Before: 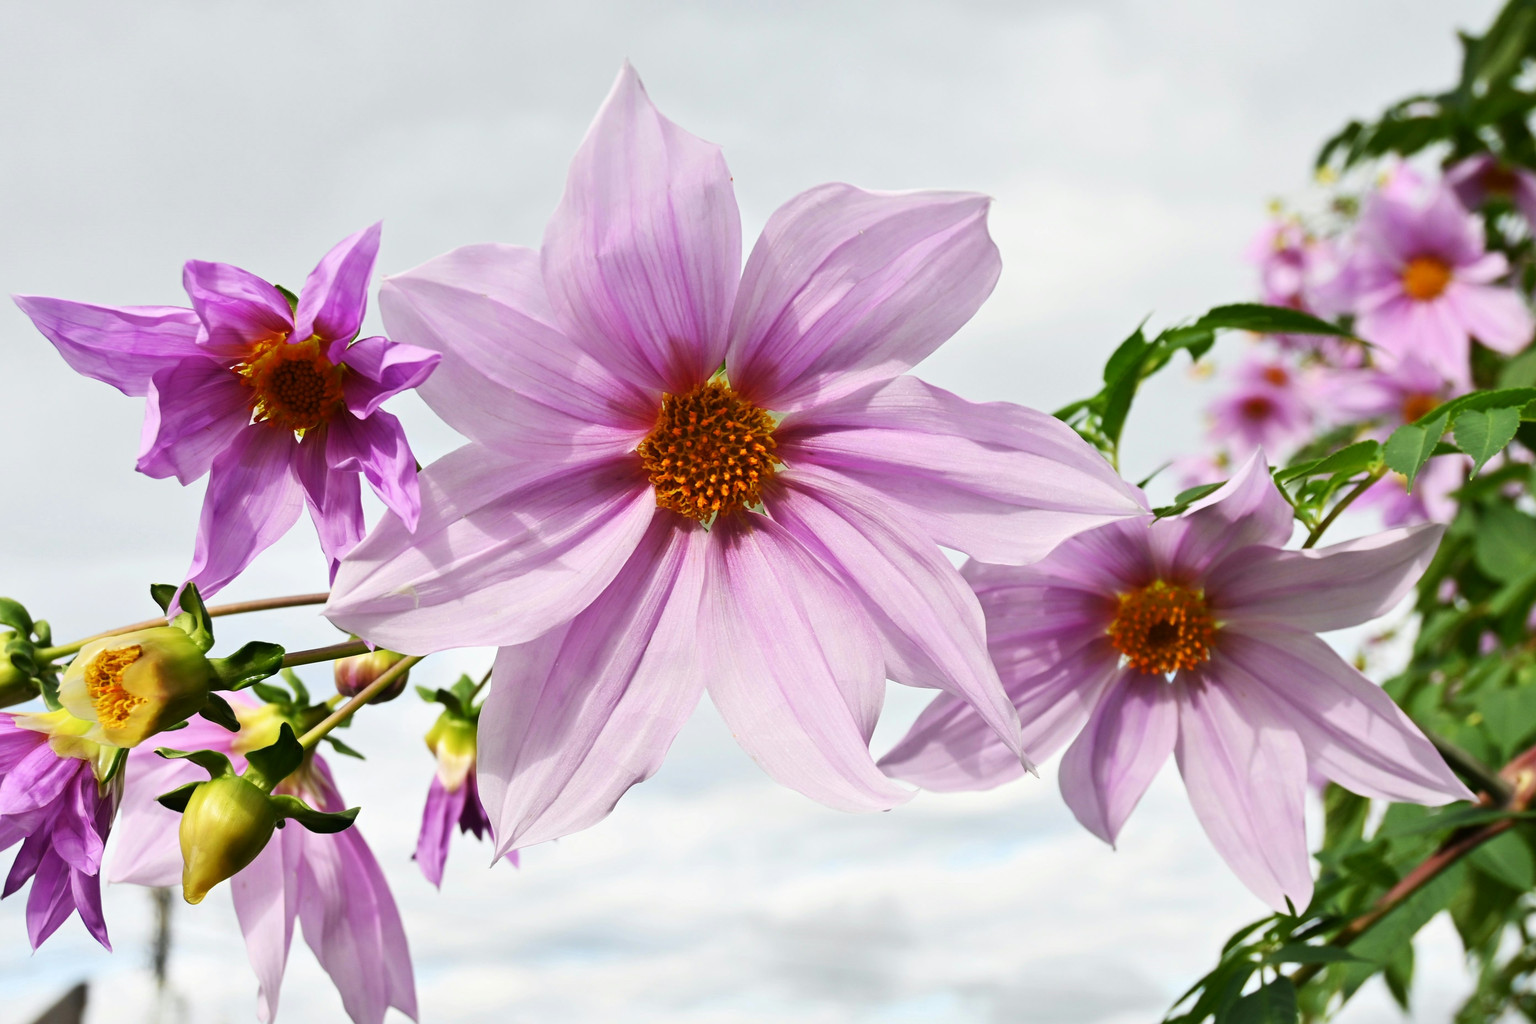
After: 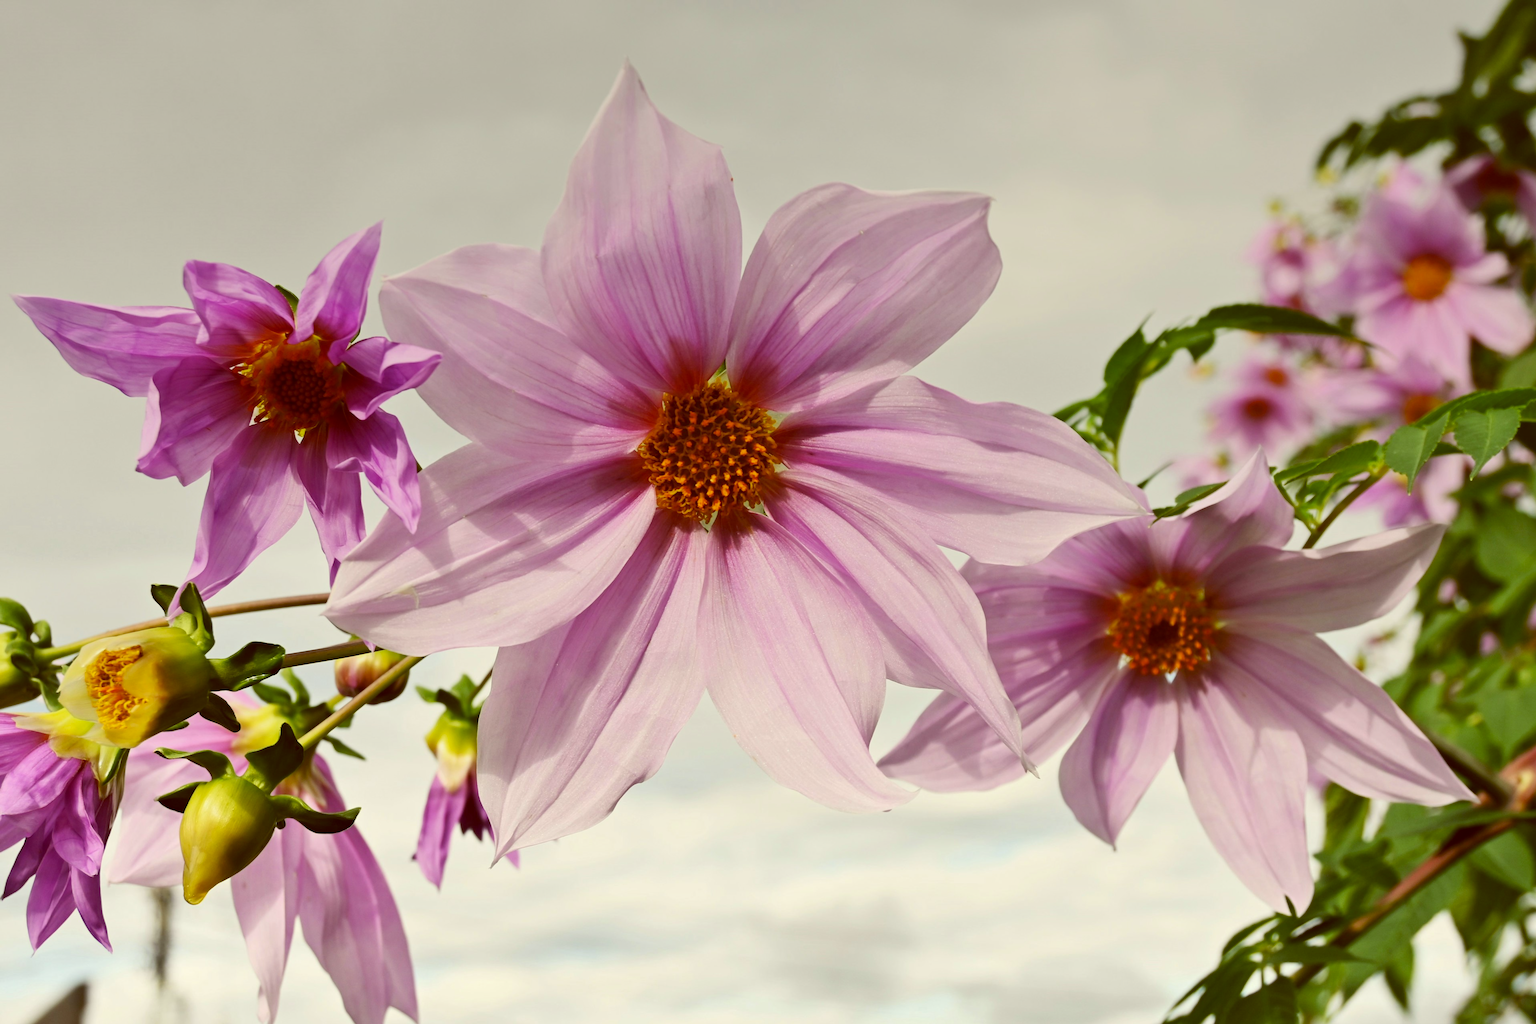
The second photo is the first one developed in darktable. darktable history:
color balance: lift [1.001, 1.007, 1, 0.993], gamma [1.023, 1.026, 1.01, 0.974], gain [0.964, 1.059, 1.073, 0.927]
local contrast: mode bilateral grid, contrast 20, coarseness 50, detail 102%, midtone range 0.2
graduated density: on, module defaults
